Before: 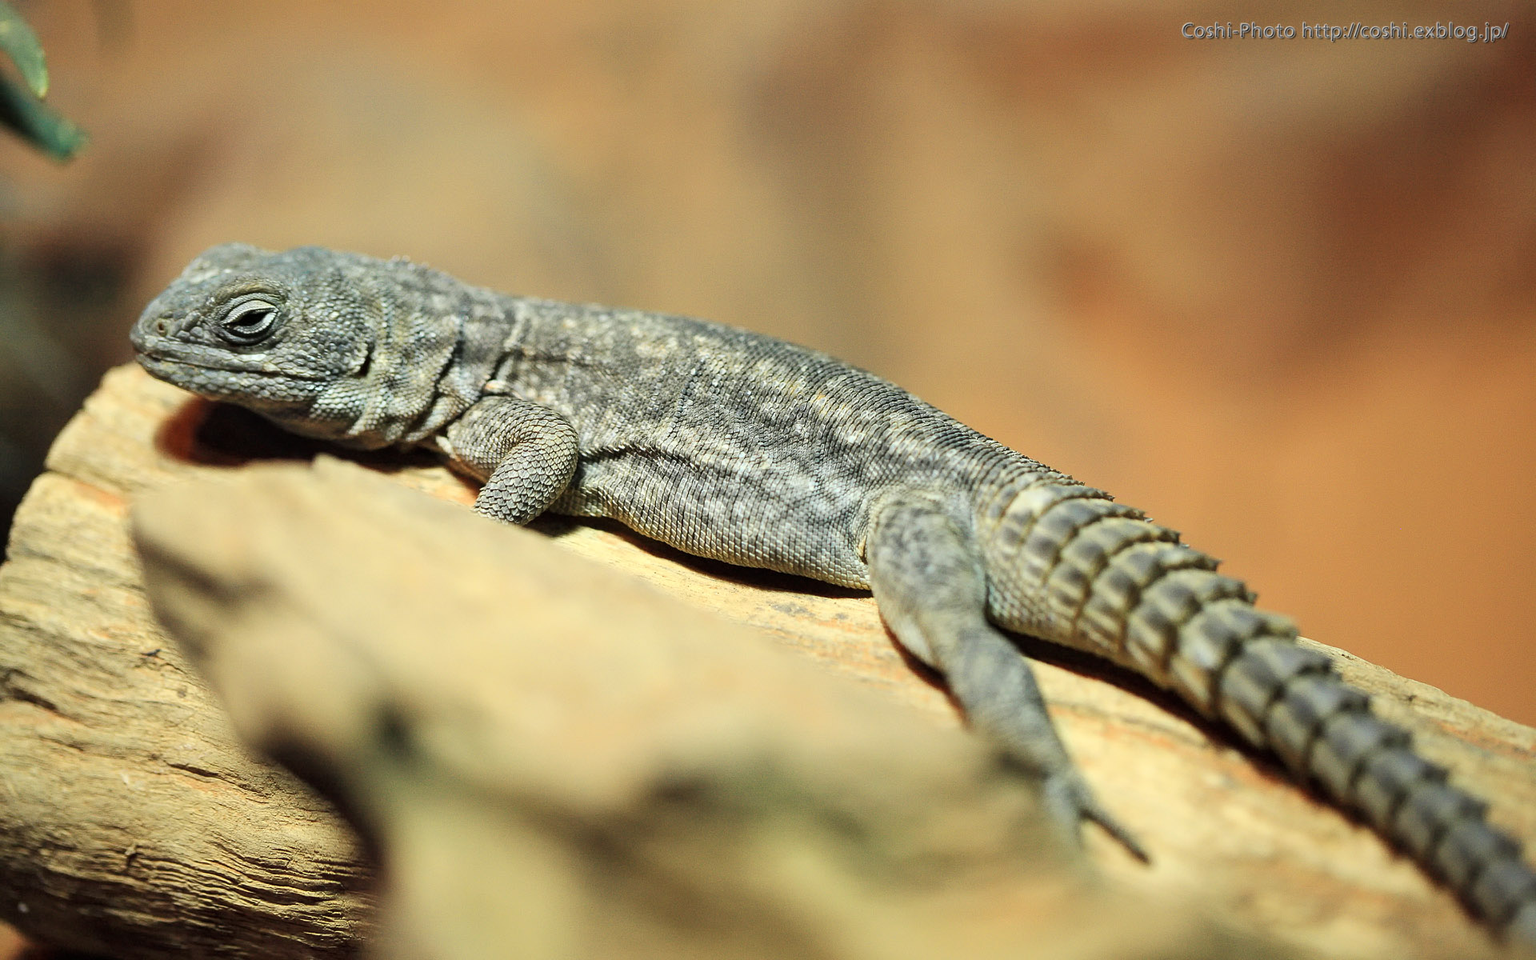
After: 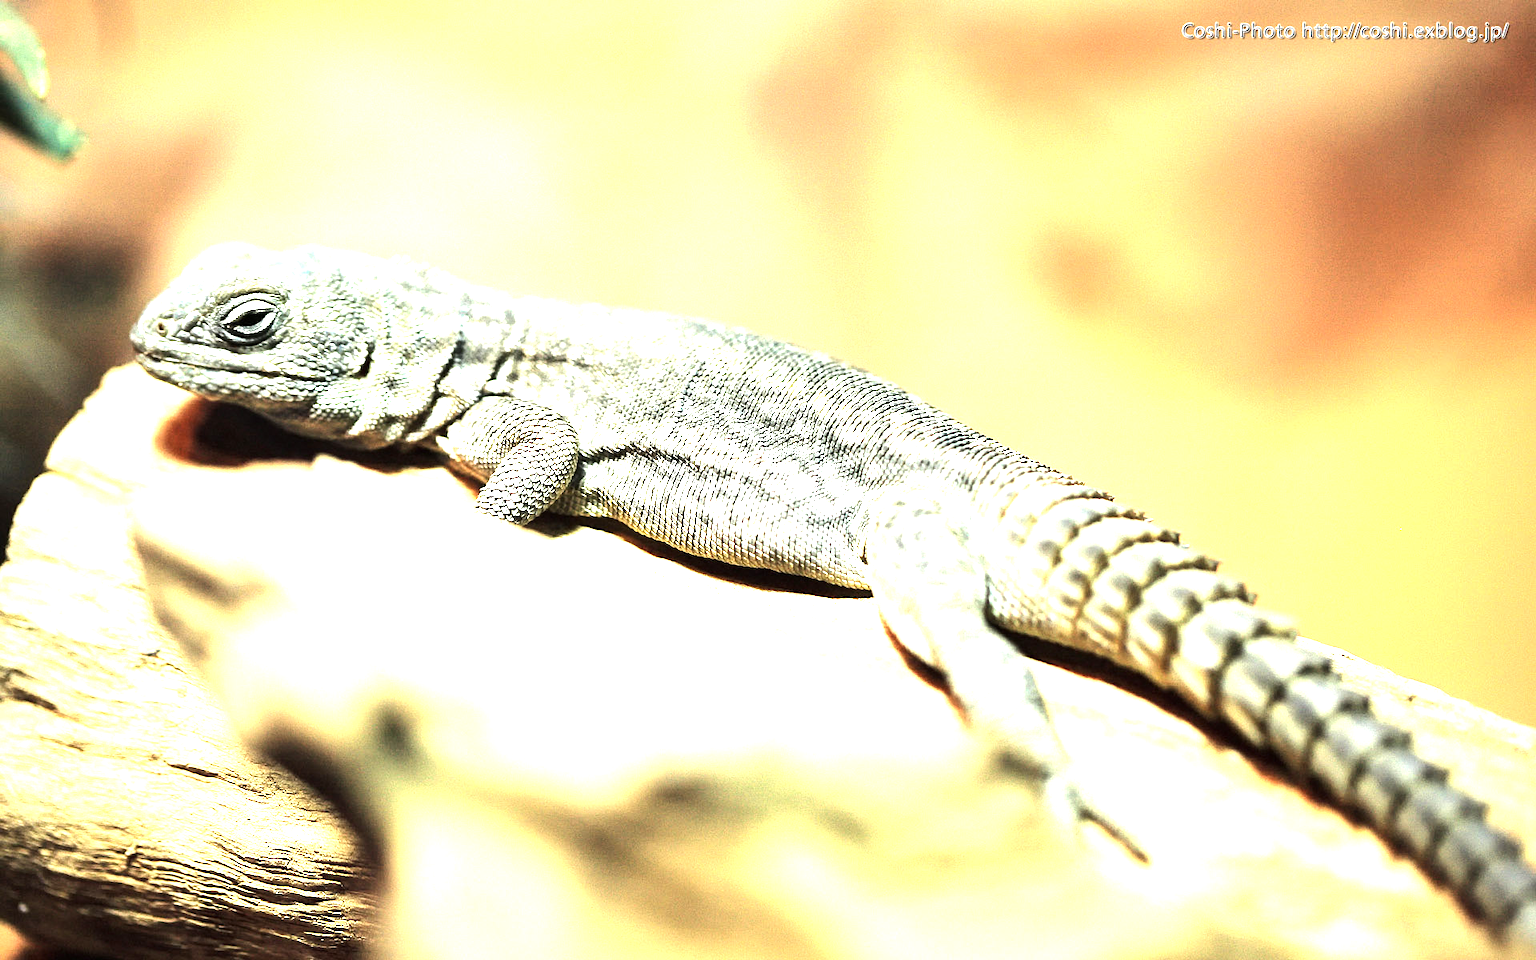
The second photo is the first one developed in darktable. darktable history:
exposure: black level correction 0, exposure 1.371 EV, compensate highlight preservation false
tone equalizer: -8 EV -0.711 EV, -7 EV -0.706 EV, -6 EV -0.562 EV, -5 EV -0.361 EV, -3 EV 0.373 EV, -2 EV 0.6 EV, -1 EV 0.694 EV, +0 EV 0.75 EV, edges refinement/feathering 500, mask exposure compensation -1.57 EV, preserve details no
